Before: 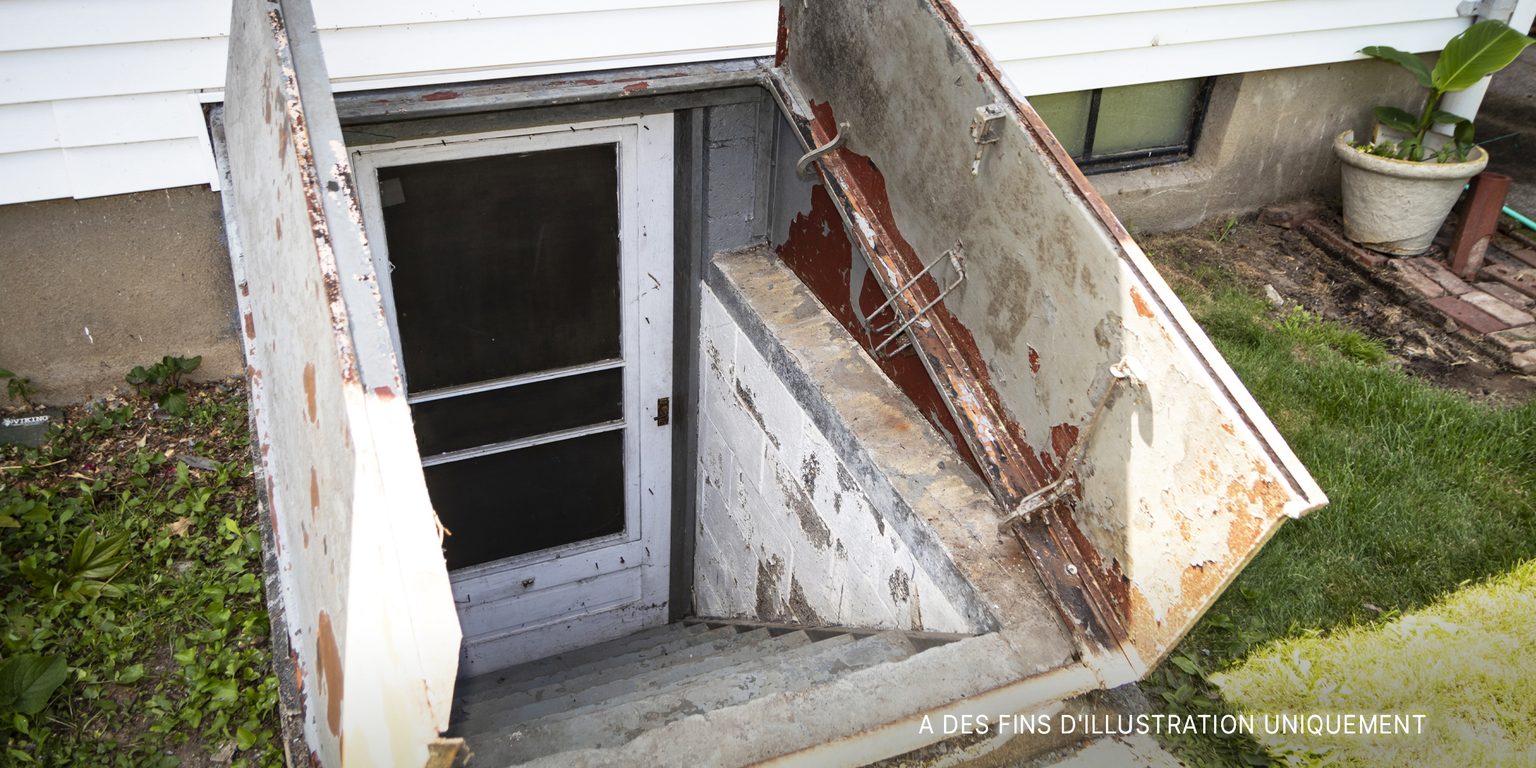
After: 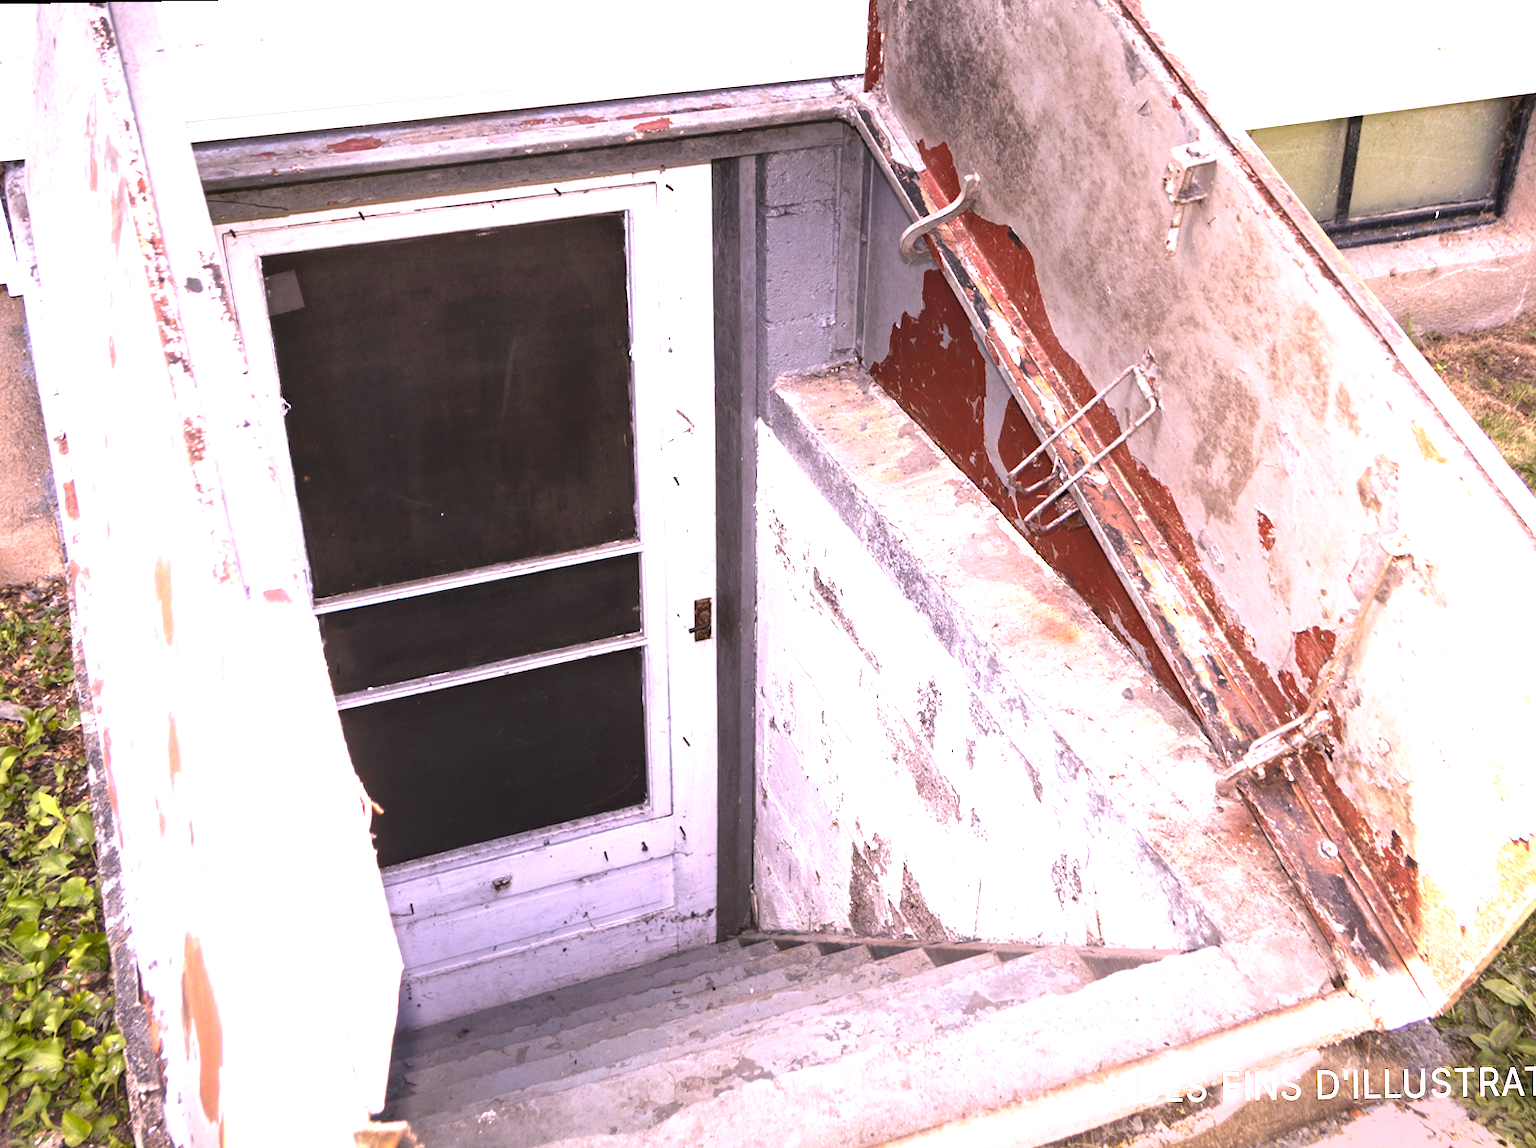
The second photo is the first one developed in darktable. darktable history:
exposure: black level correction 0, exposure 1.173 EV, compensate exposure bias true, compensate highlight preservation false
white balance: red 1.188, blue 1.11
rotate and perspective: rotation -1°, crop left 0.011, crop right 0.989, crop top 0.025, crop bottom 0.975
crop and rotate: left 12.673%, right 20.66%
